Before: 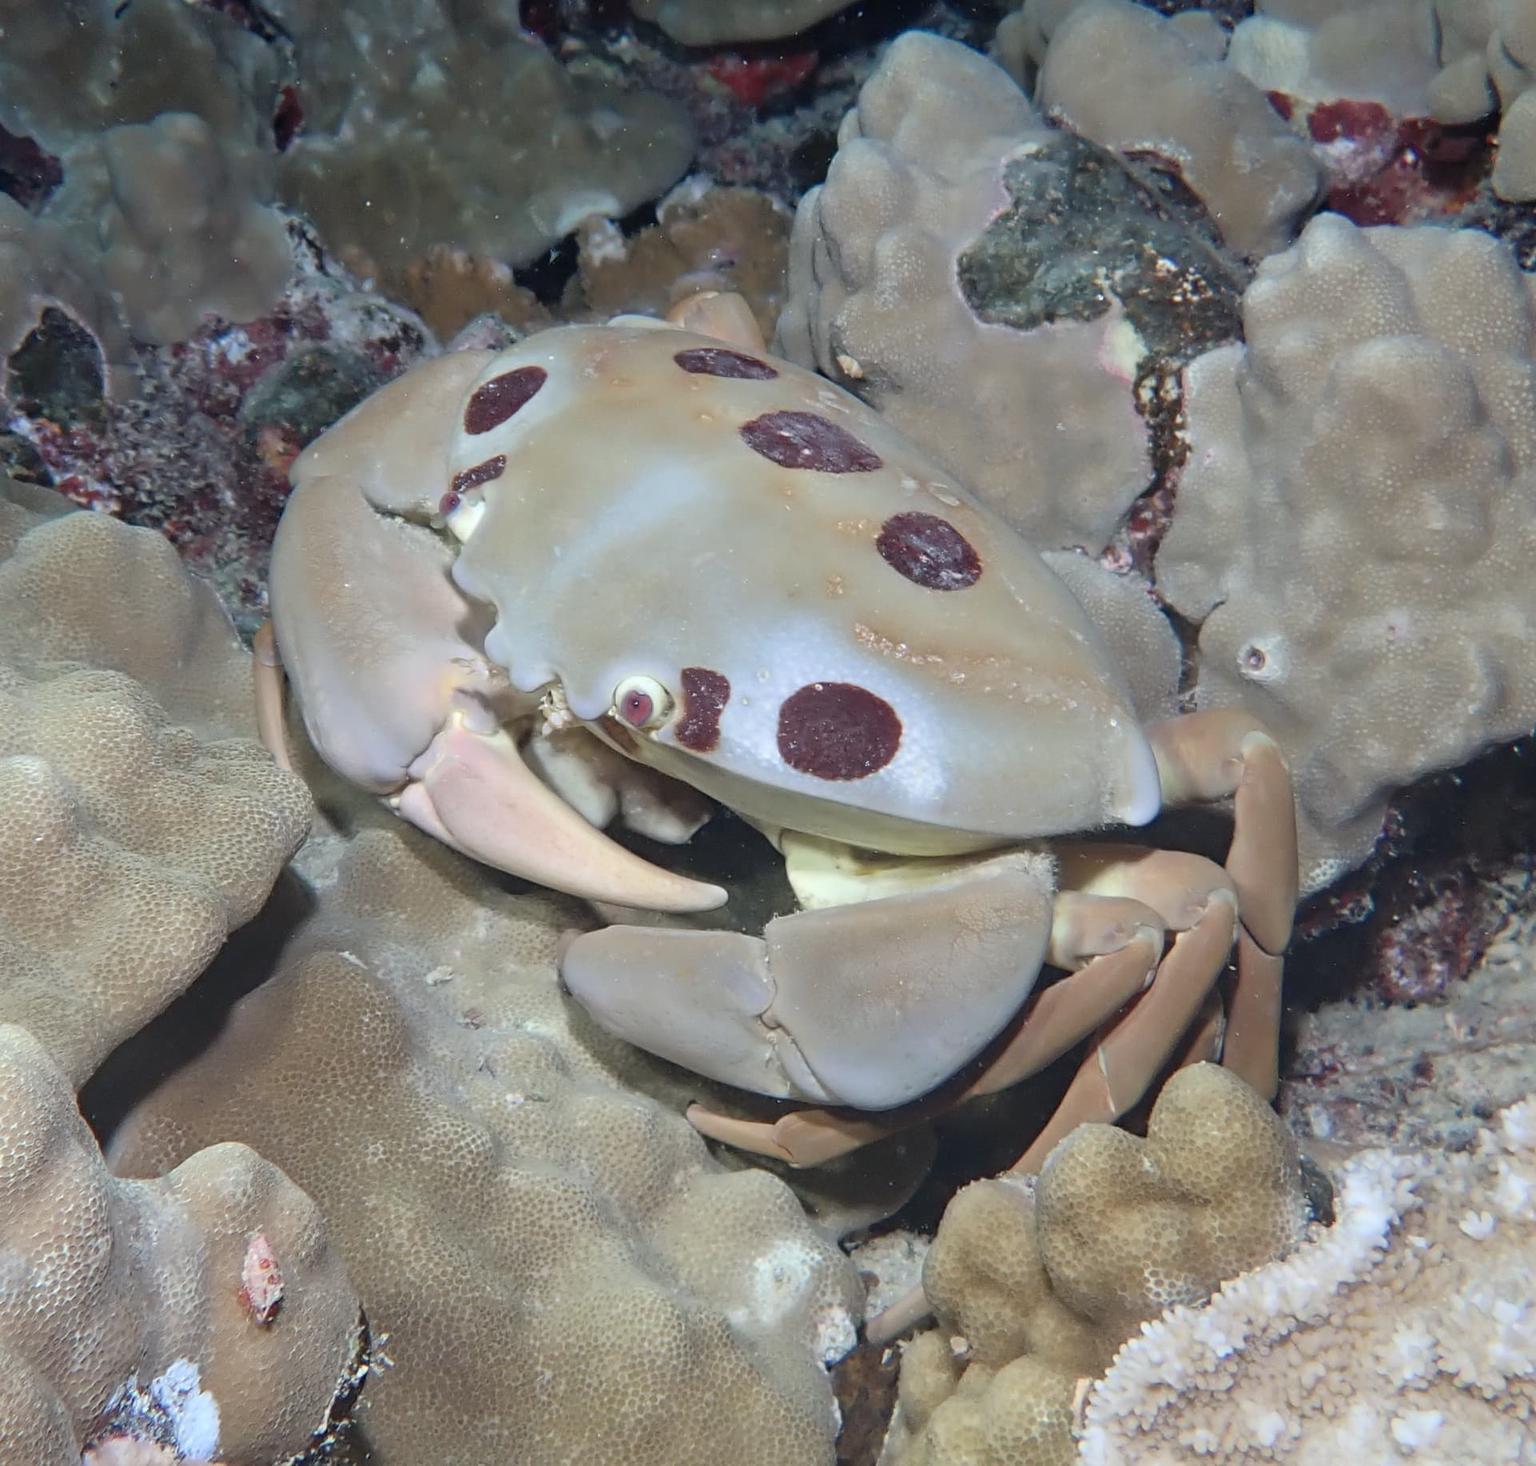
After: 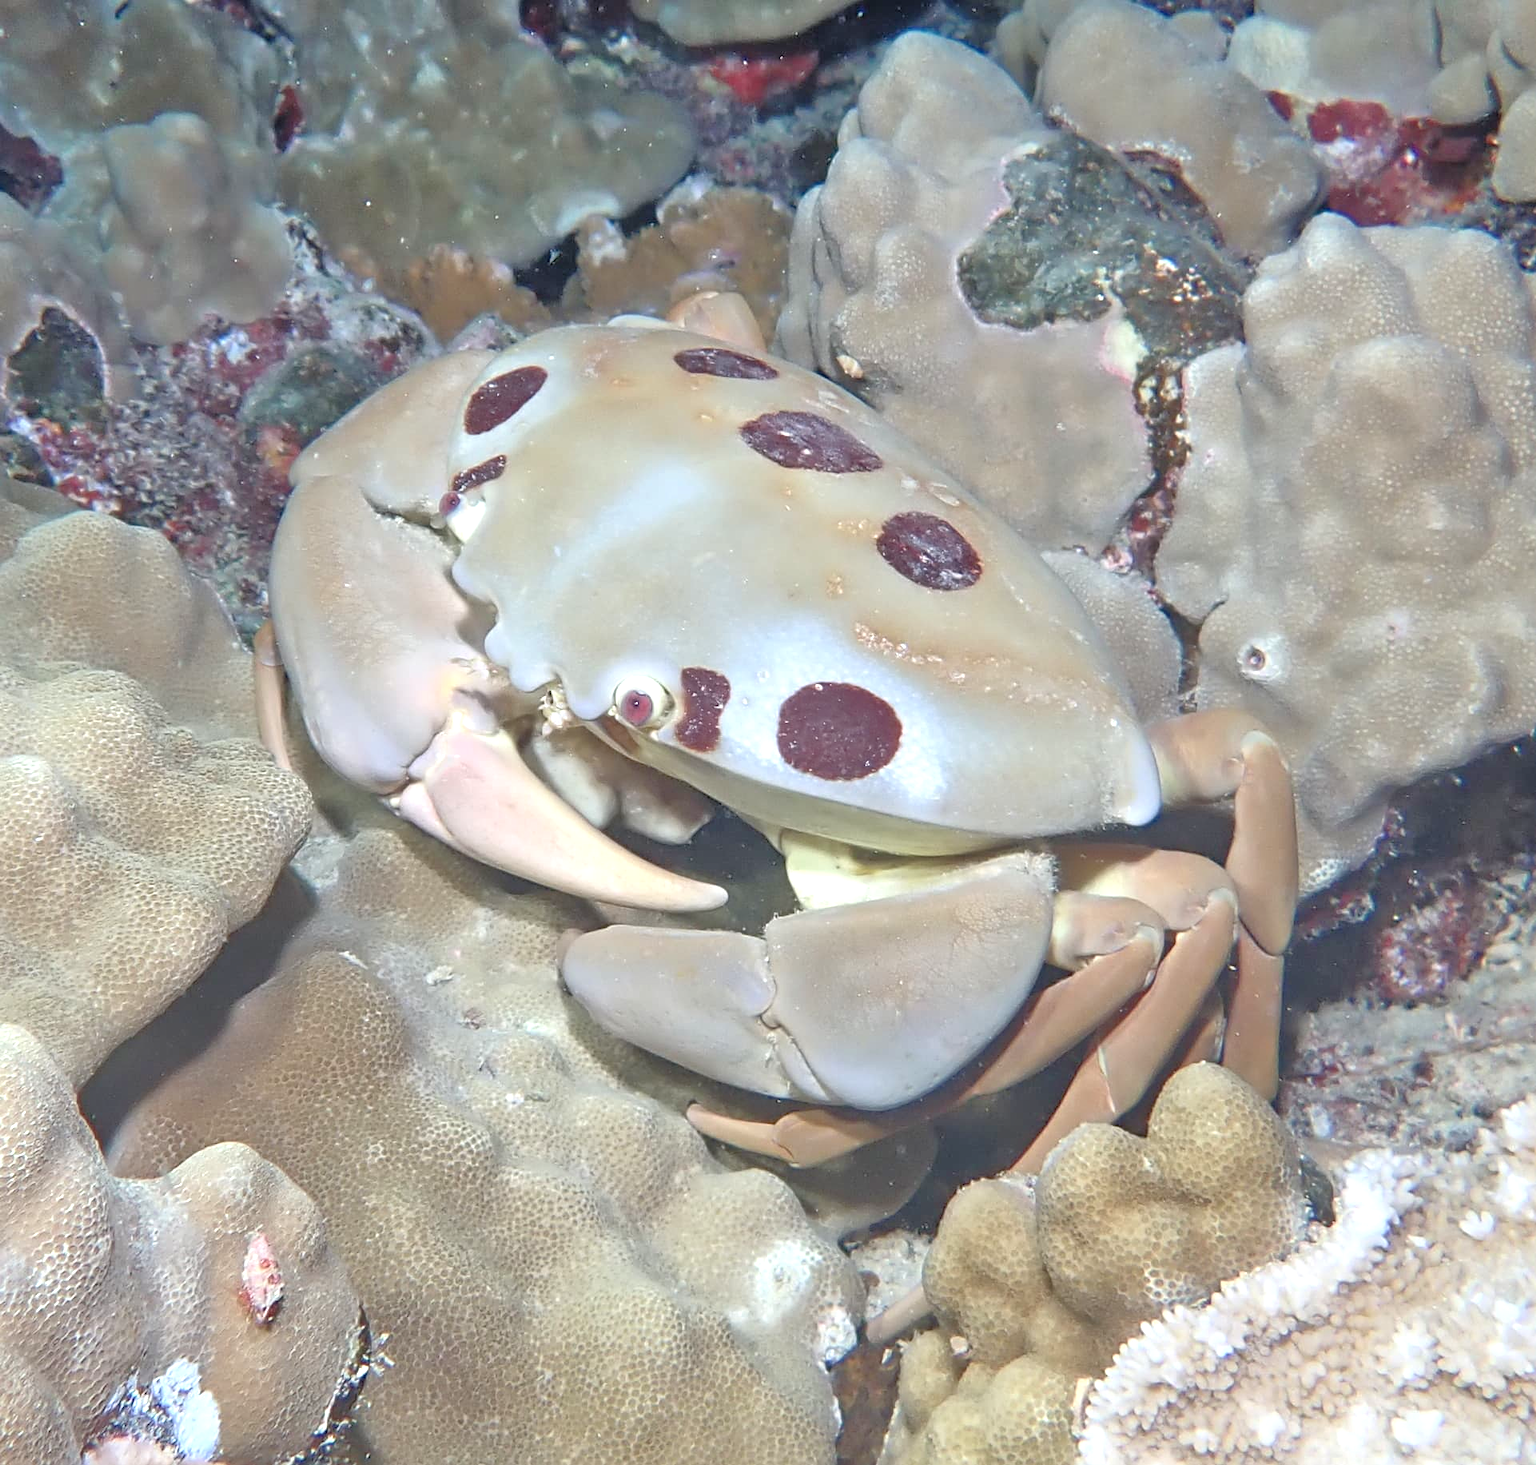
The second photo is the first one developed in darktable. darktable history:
exposure: black level correction 0, exposure 0.591 EV, compensate highlight preservation false
tone equalizer: -7 EV 0.145 EV, -6 EV 0.582 EV, -5 EV 1.18 EV, -4 EV 1.32 EV, -3 EV 1.18 EV, -2 EV 0.6 EV, -1 EV 0.148 EV
sharpen: amount 0.206
